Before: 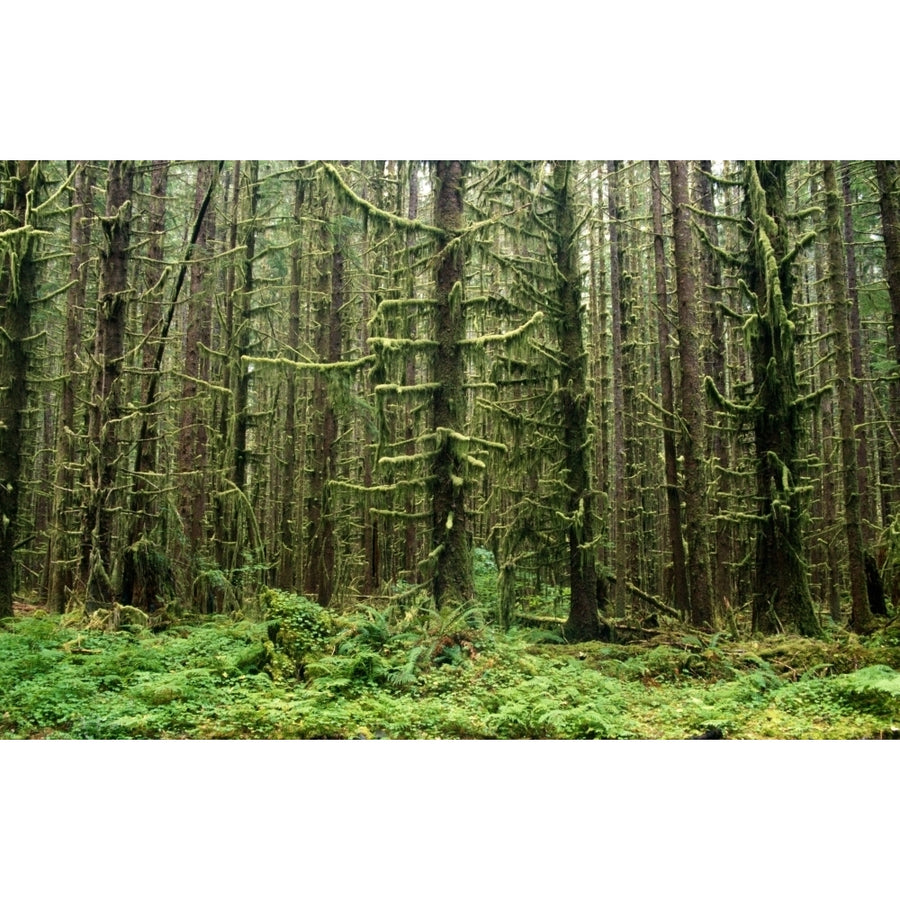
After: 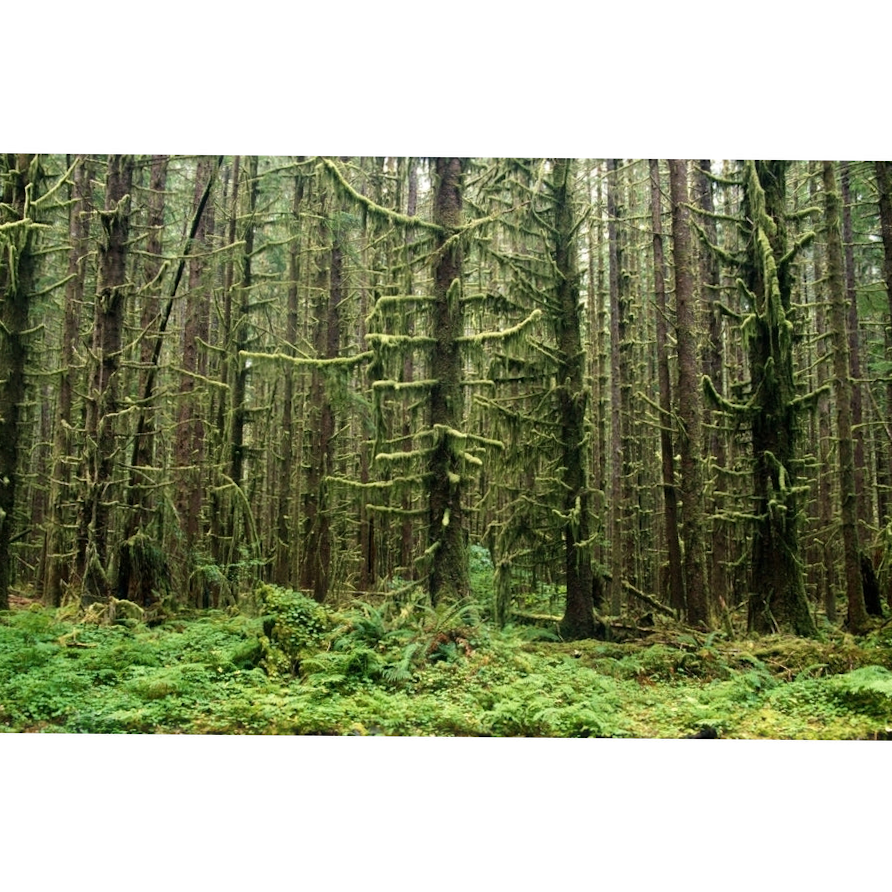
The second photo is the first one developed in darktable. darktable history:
haze removal: compatibility mode true, adaptive false
crop and rotate: angle -0.5°
